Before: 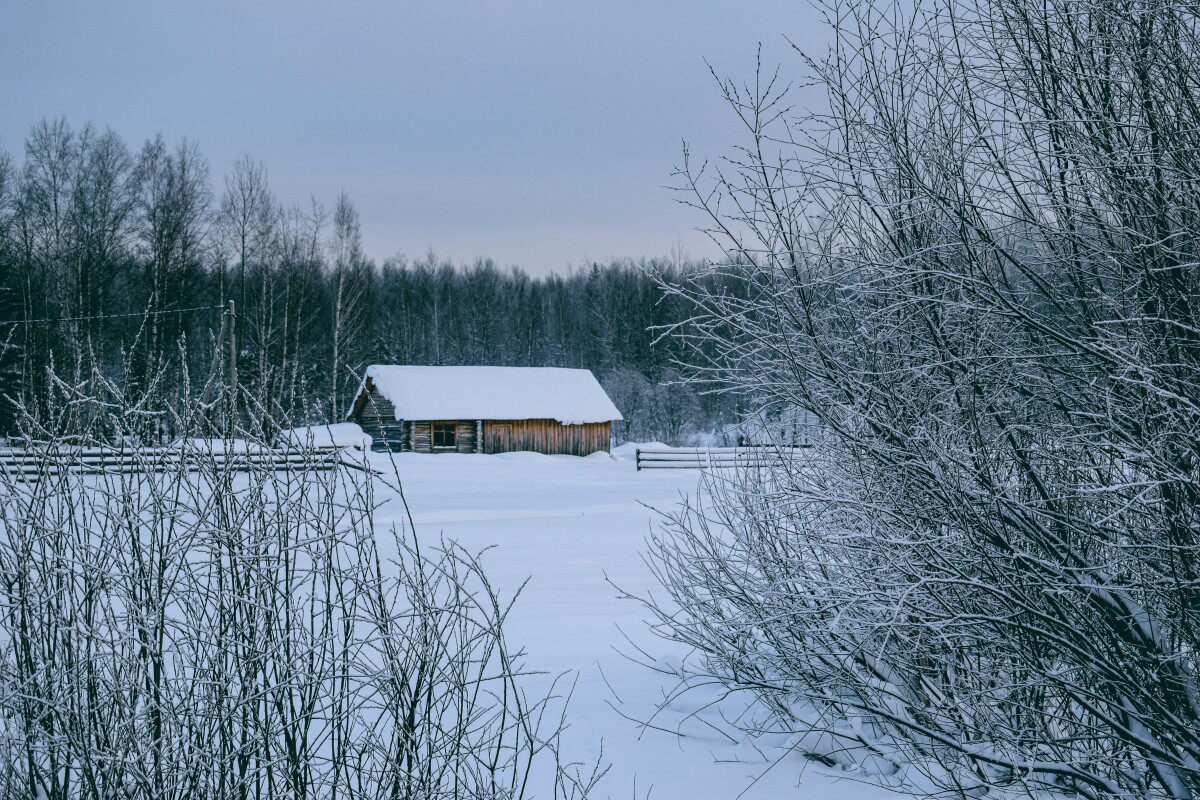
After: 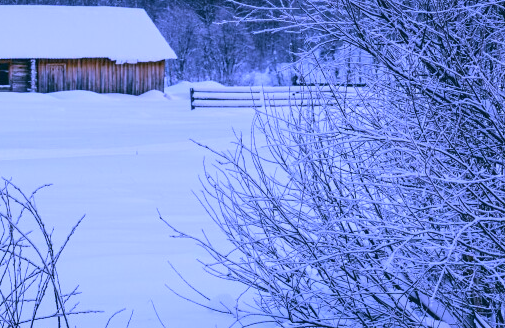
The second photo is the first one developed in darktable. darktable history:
white balance: red 0.98, blue 1.61
crop: left 37.221%, top 45.169%, right 20.63%, bottom 13.777%
